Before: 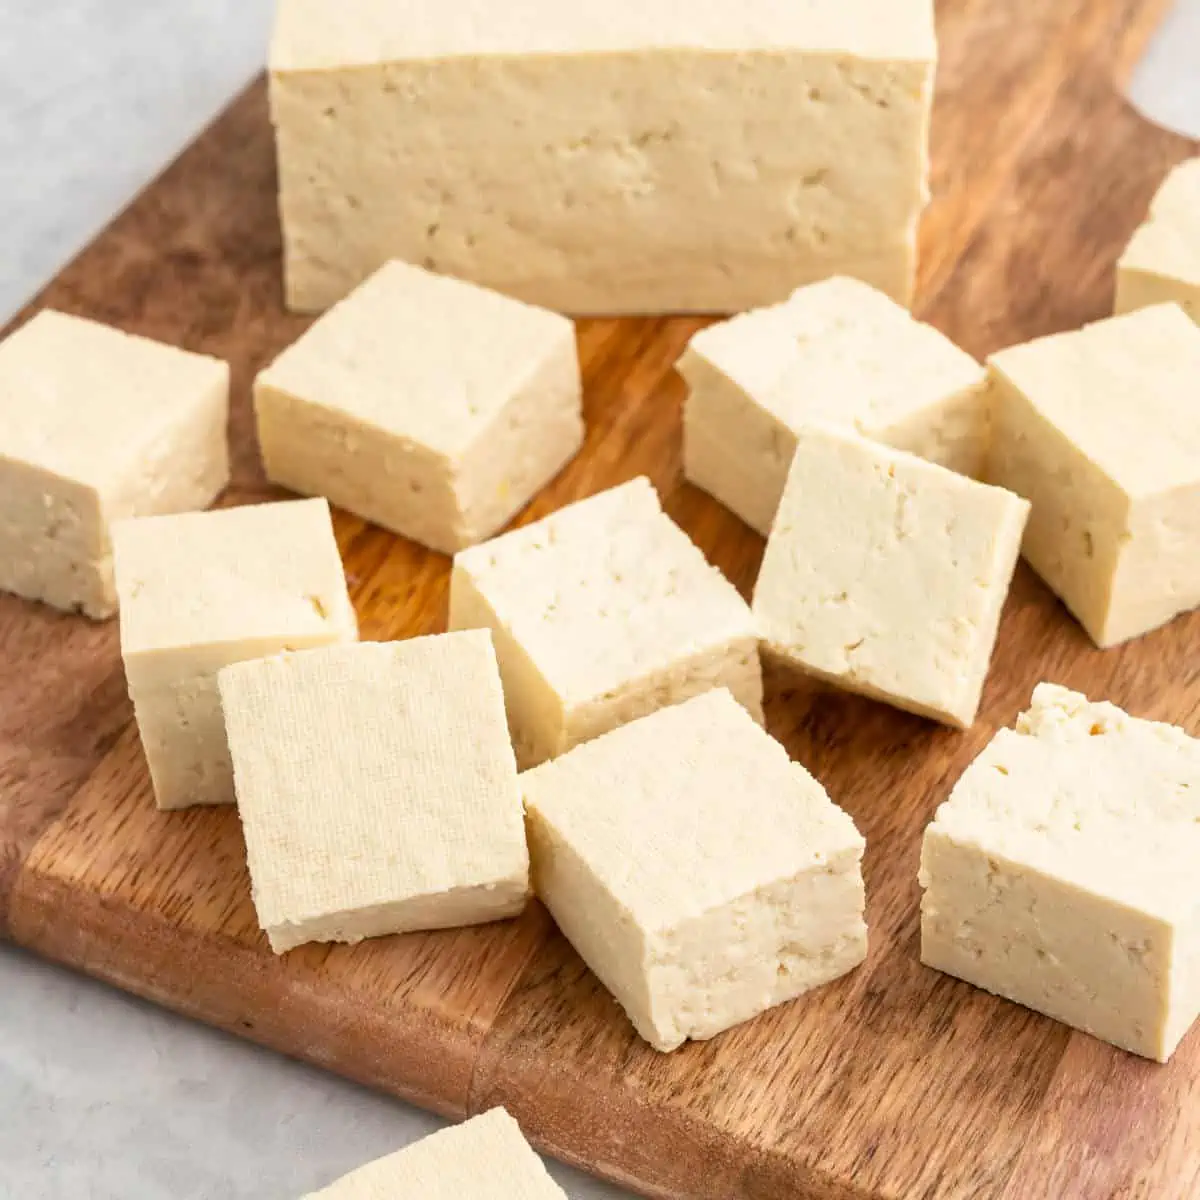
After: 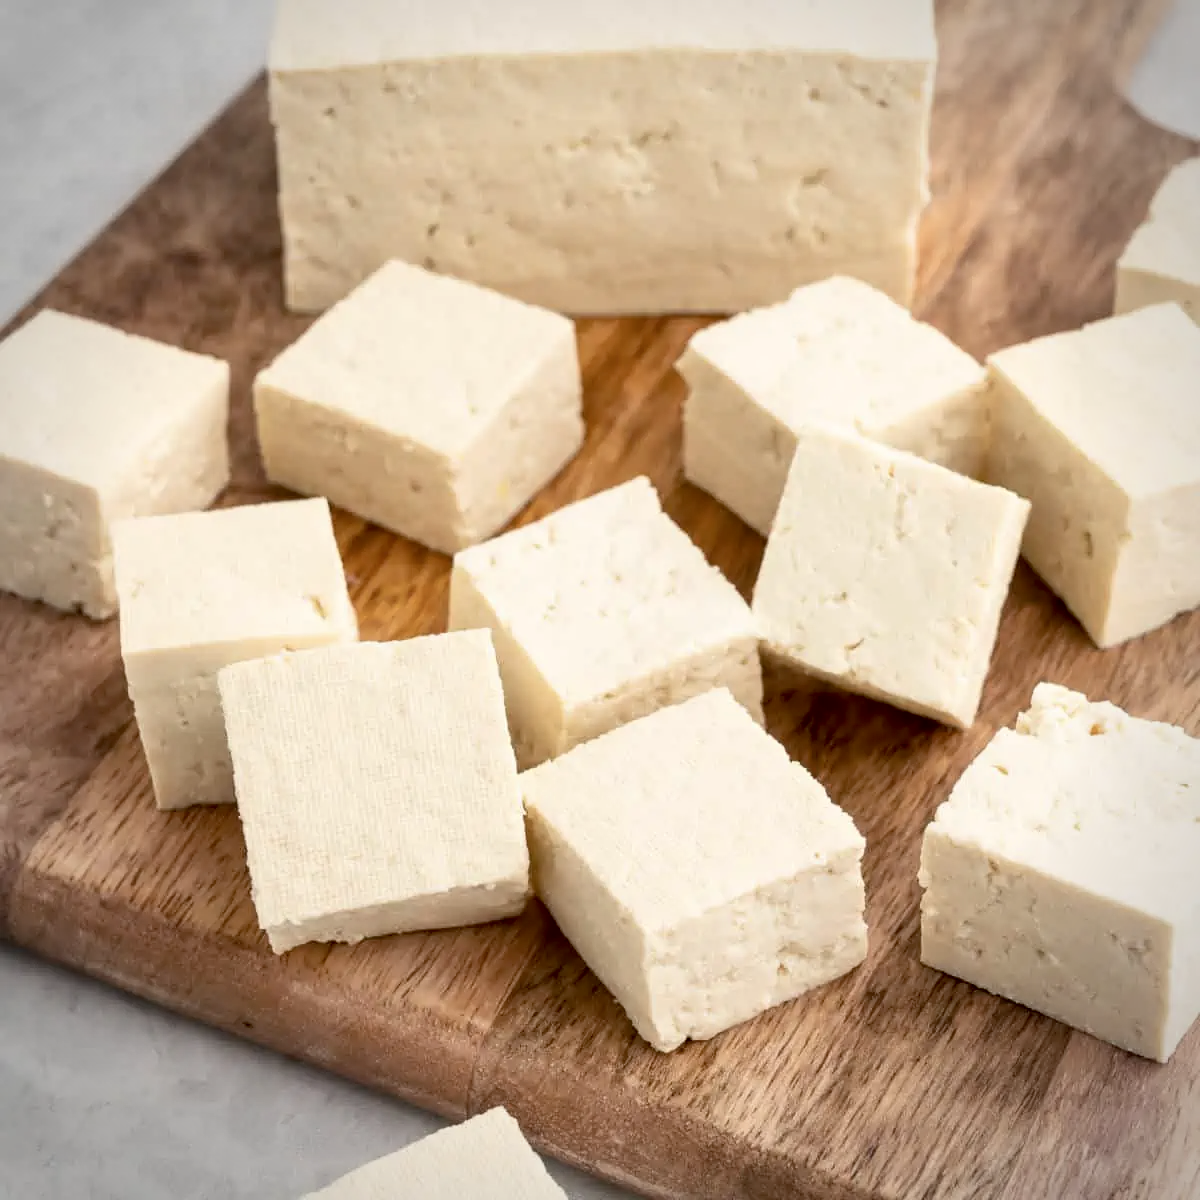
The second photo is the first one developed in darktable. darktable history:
vignetting: brightness -0.453, saturation -0.289
exposure: black level correction 0.01, exposure 0.011 EV, compensate highlight preservation false
contrast brightness saturation: contrast 0.1, saturation -0.289
